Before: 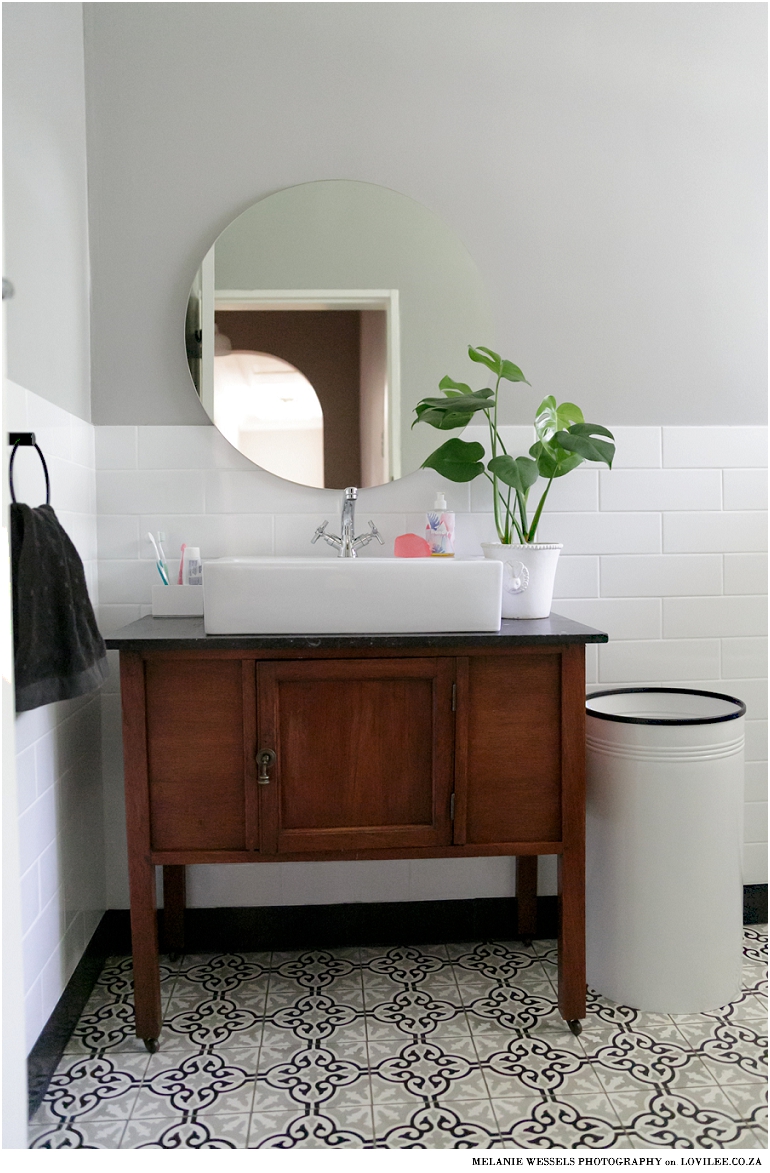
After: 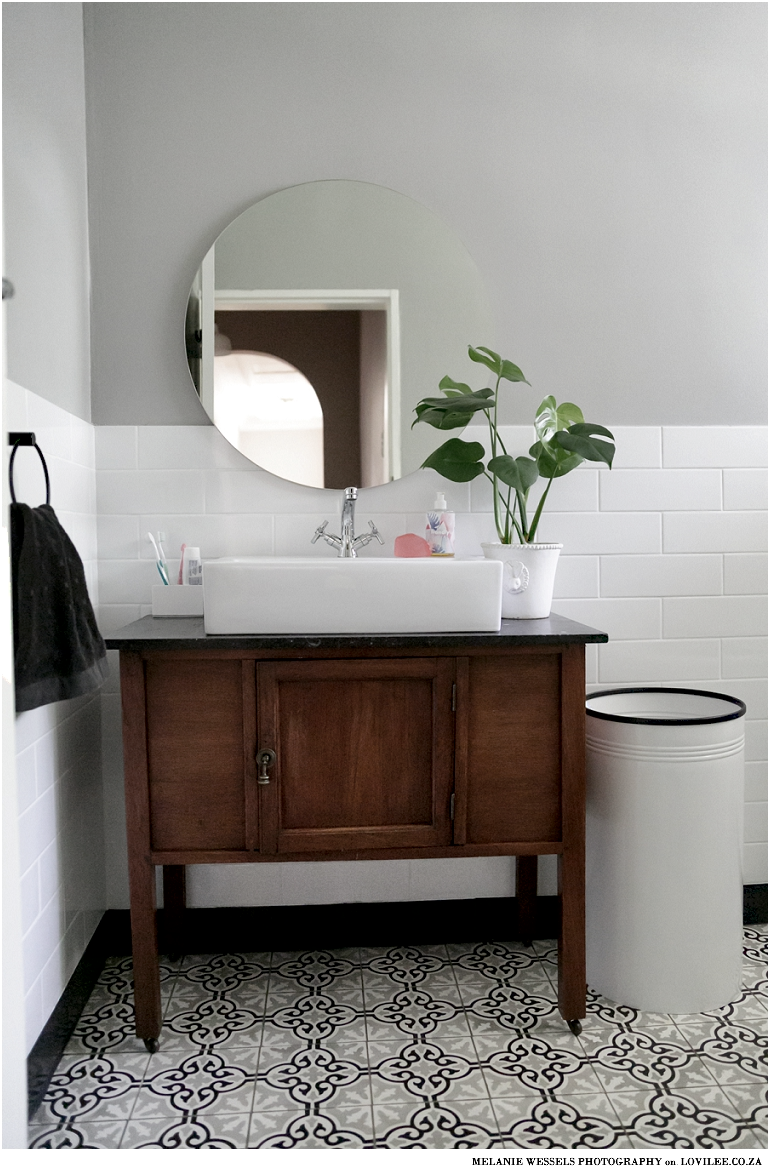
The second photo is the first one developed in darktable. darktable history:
contrast brightness saturation: contrast 0.1, saturation -0.36
exposure: black level correction 0.004, exposure 0.014 EV, compensate highlight preservation false
shadows and highlights: shadows 49, highlights -41, soften with gaussian
